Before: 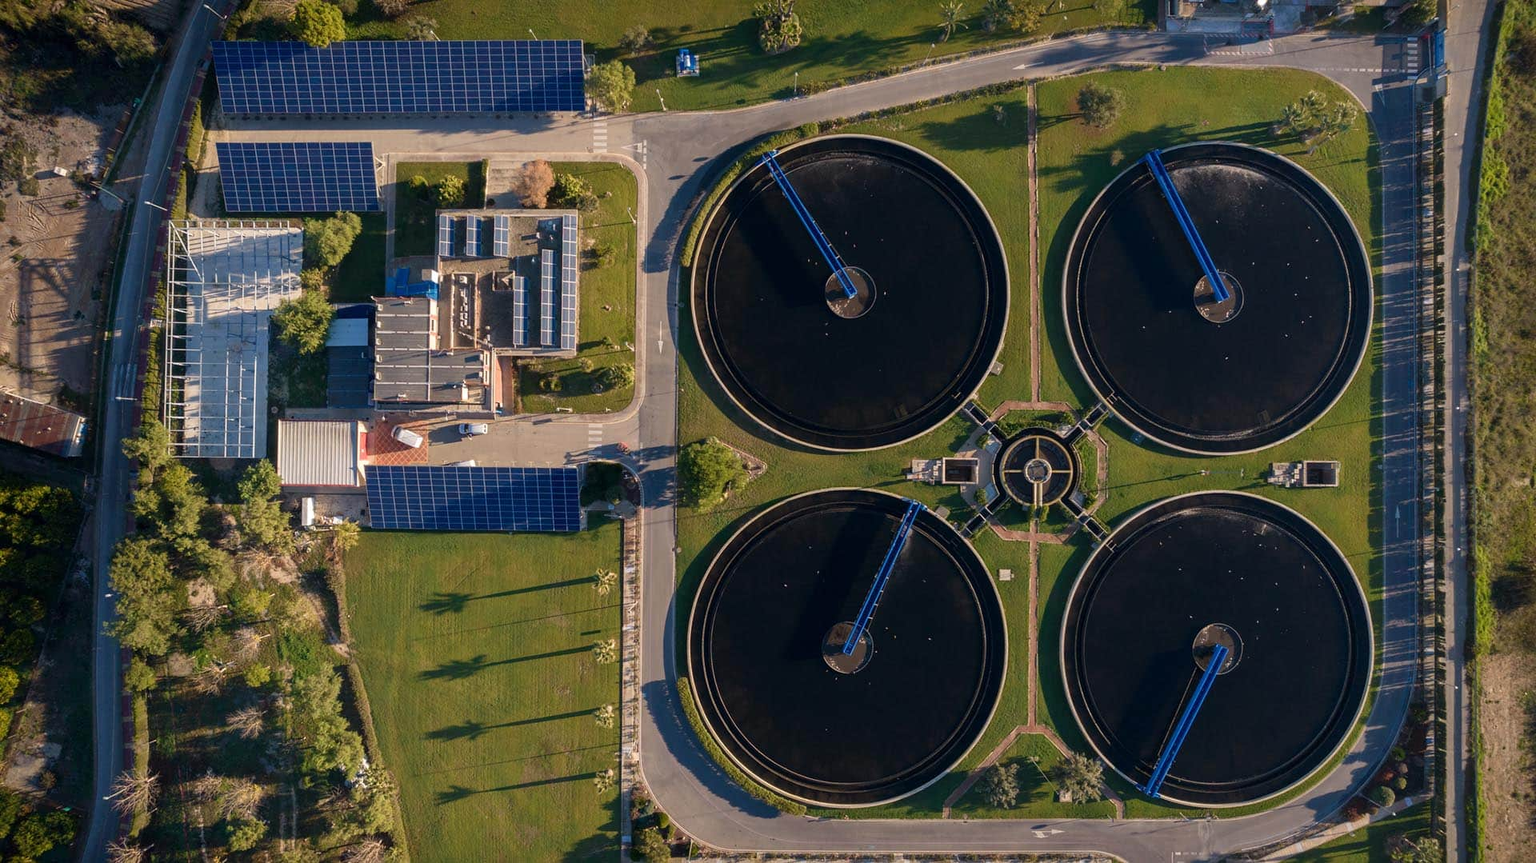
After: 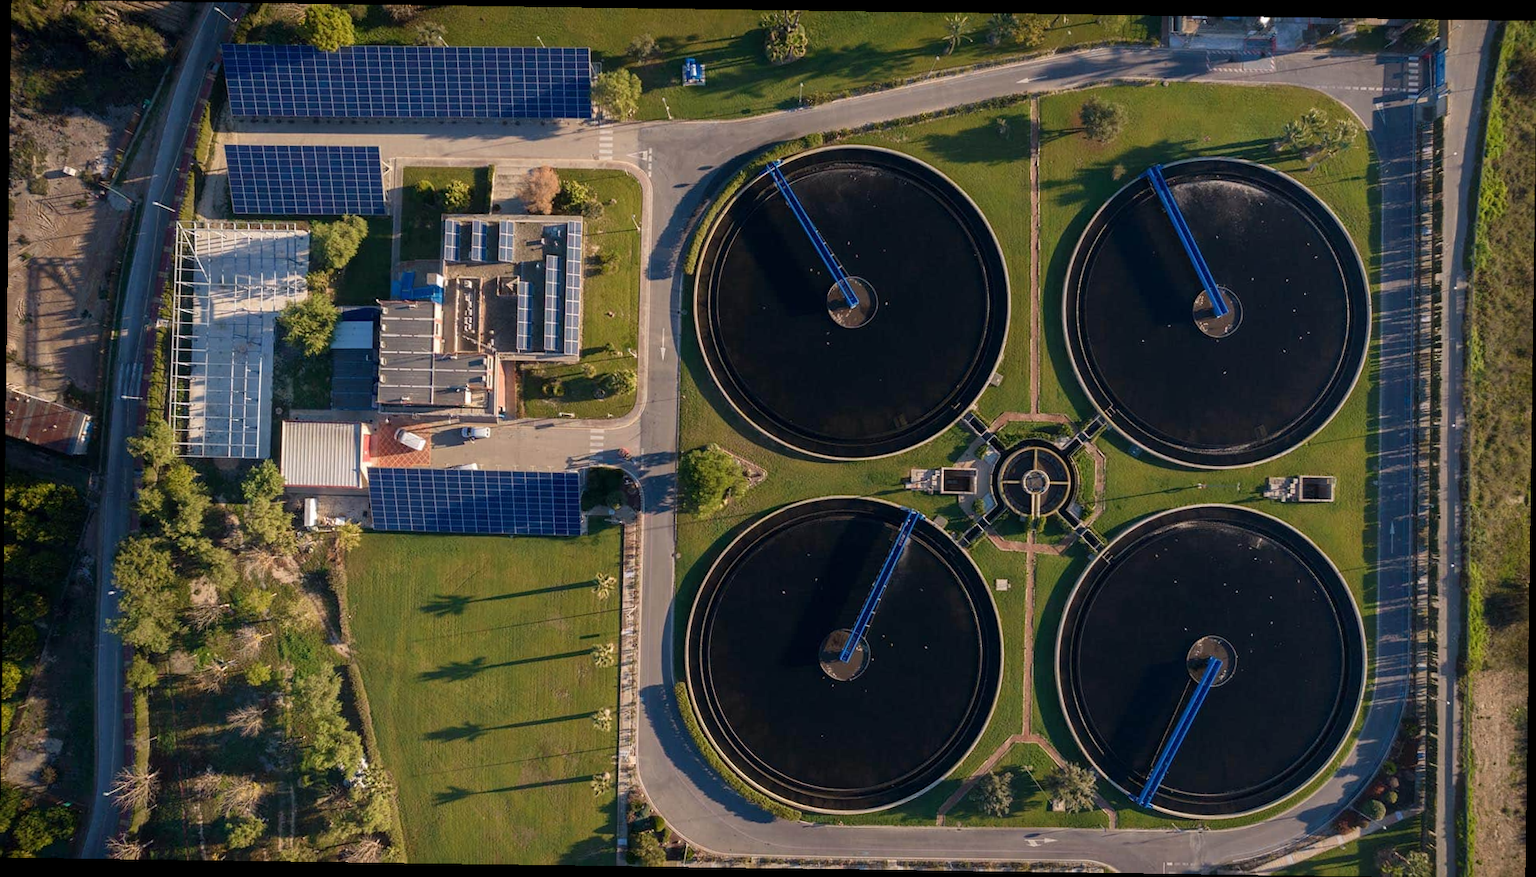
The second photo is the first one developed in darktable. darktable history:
tone curve: color space Lab, linked channels, preserve colors none
rotate and perspective: rotation 0.8°, automatic cropping off
